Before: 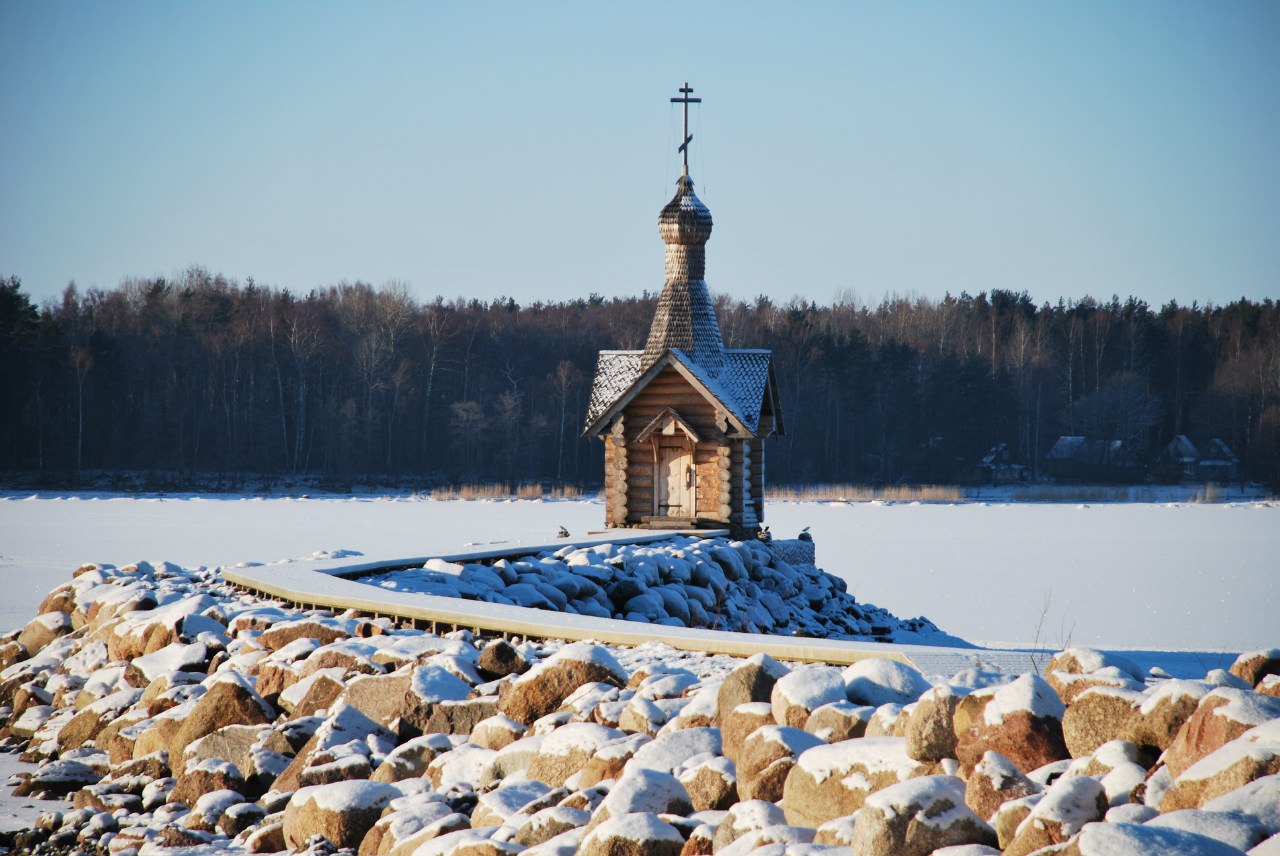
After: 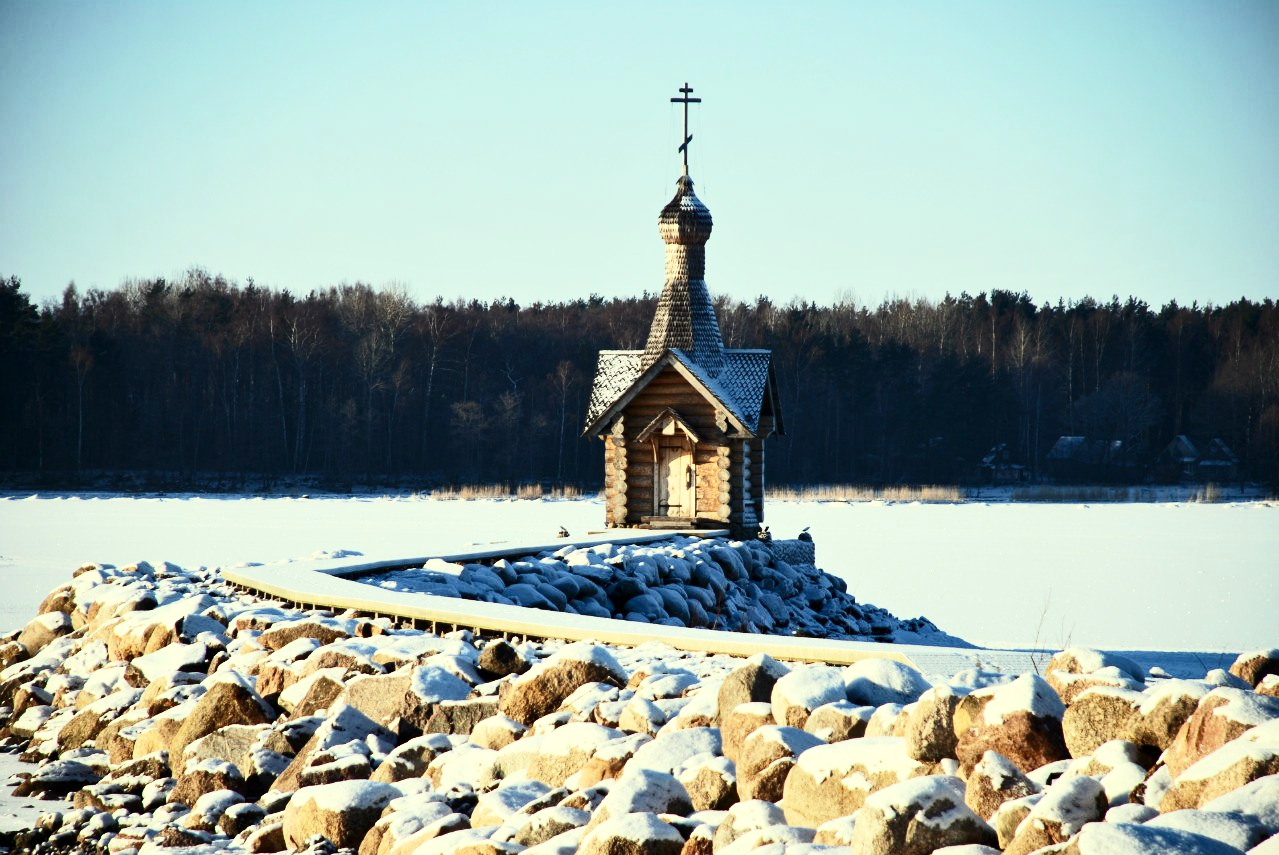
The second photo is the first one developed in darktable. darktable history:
local contrast: highlights 106%, shadows 101%, detail 119%, midtone range 0.2
contrast brightness saturation: contrast 0.393, brightness 0.102
color correction: highlights a* -5.89, highlights b* 10.96
